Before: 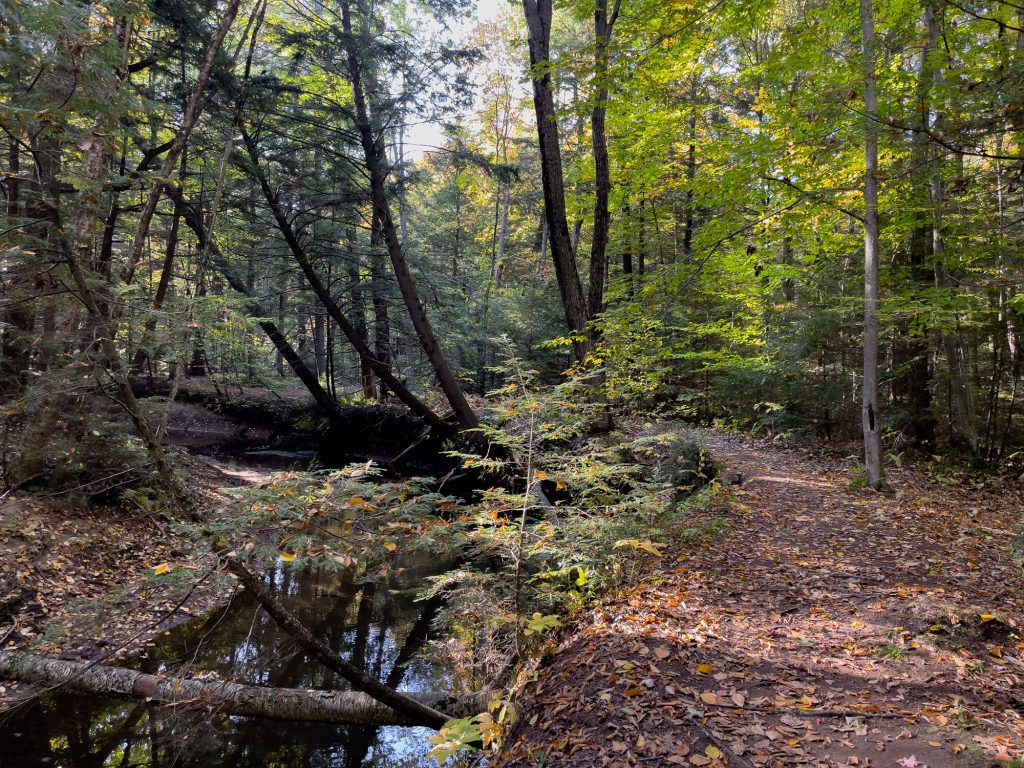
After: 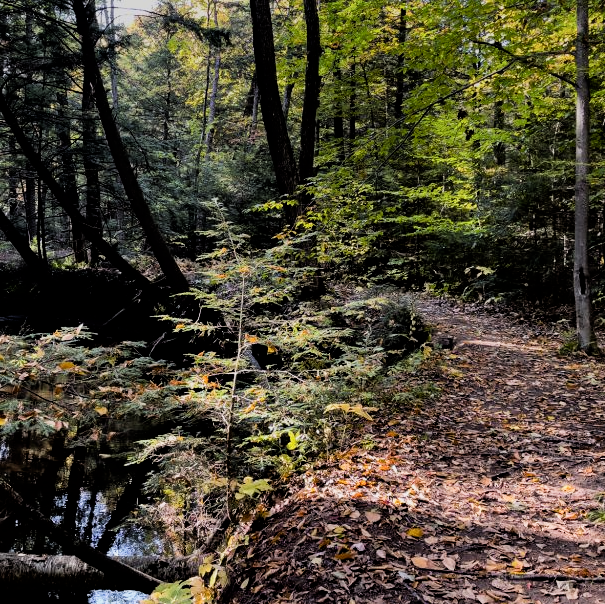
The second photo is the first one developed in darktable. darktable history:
crop and rotate: left 28.256%, top 17.734%, right 12.656%, bottom 3.573%
graduated density: on, module defaults
exposure: black level correction 0.005, exposure 0.286 EV, compensate highlight preservation false
filmic rgb: black relative exposure -5 EV, white relative exposure 3.5 EV, hardness 3.19, contrast 1.4, highlights saturation mix -30%
